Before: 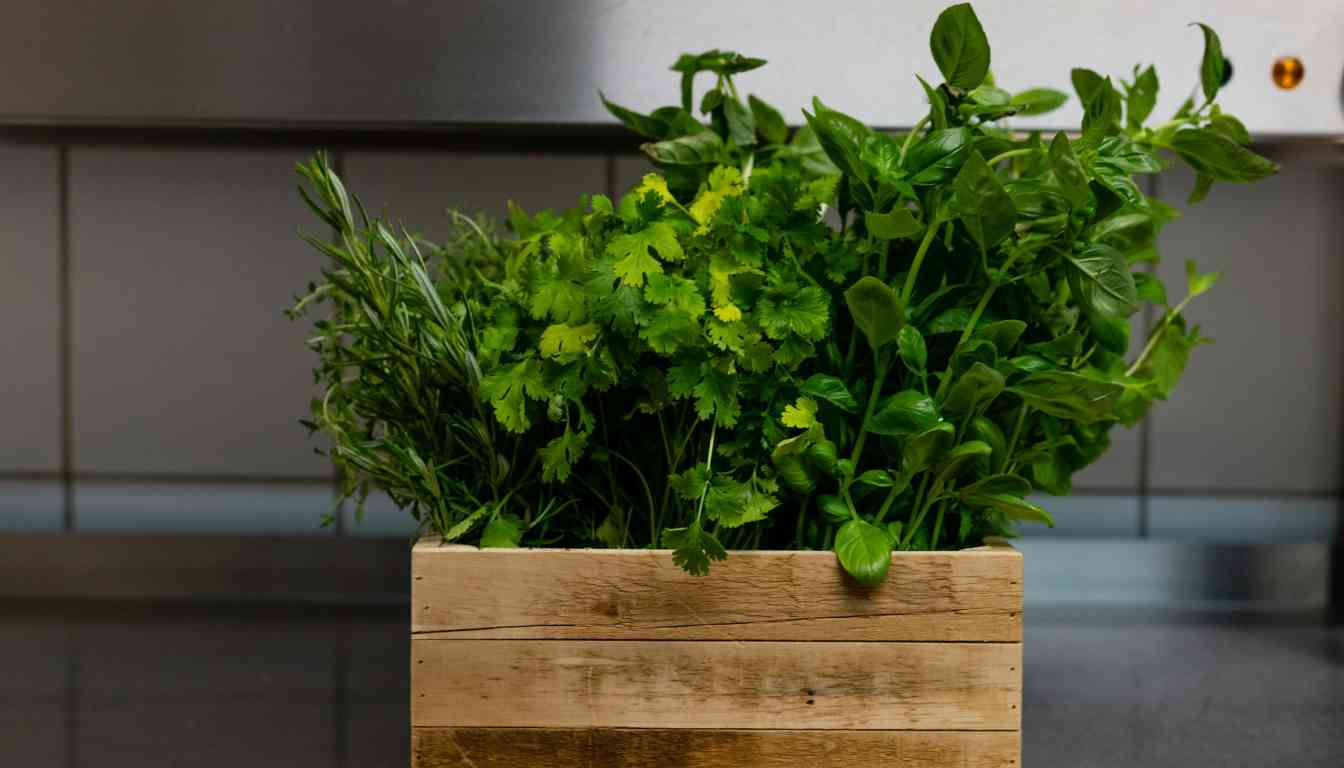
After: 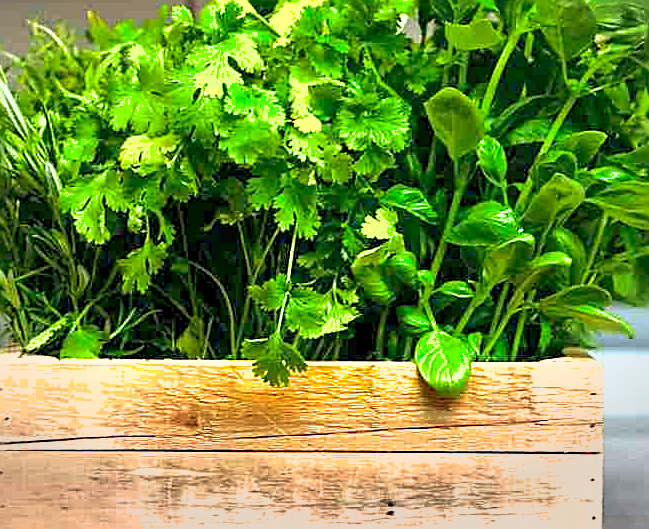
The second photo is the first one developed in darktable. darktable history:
shadows and highlights: on, module defaults
crop: left 31.312%, top 24.642%, right 20.382%, bottom 6.476%
sharpen: radius 1.672, amount 1.292
exposure: black level correction 0.001, exposure 1.715 EV, compensate highlight preservation false
contrast brightness saturation: contrast 0.2, brightness 0.157, saturation 0.218
vignetting: fall-off start 100.33%, brightness -0.29, center (-0.057, -0.352), width/height ratio 1.304
levels: levels [0, 0.476, 0.951]
